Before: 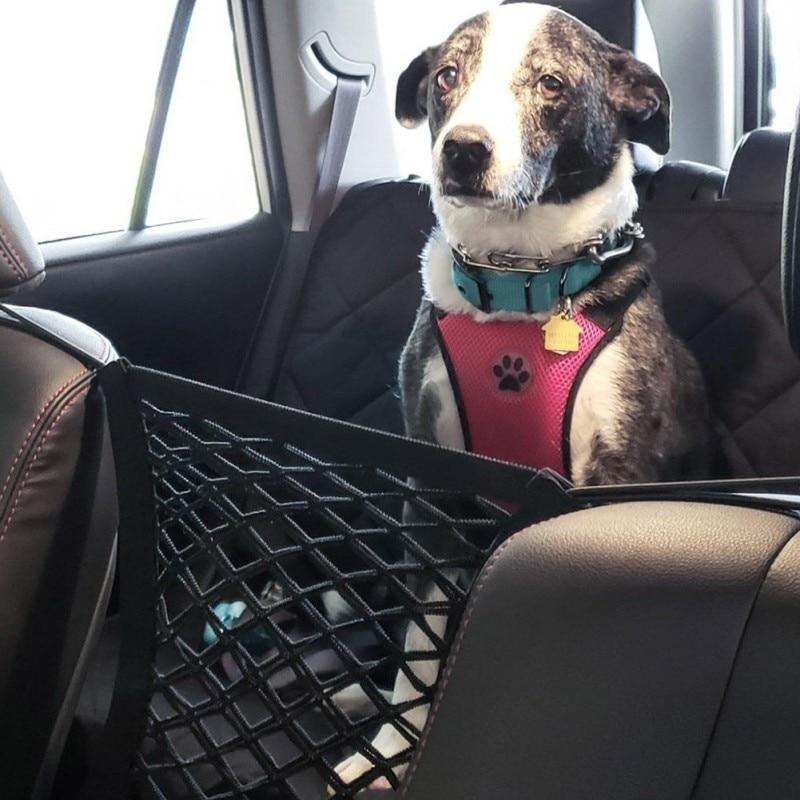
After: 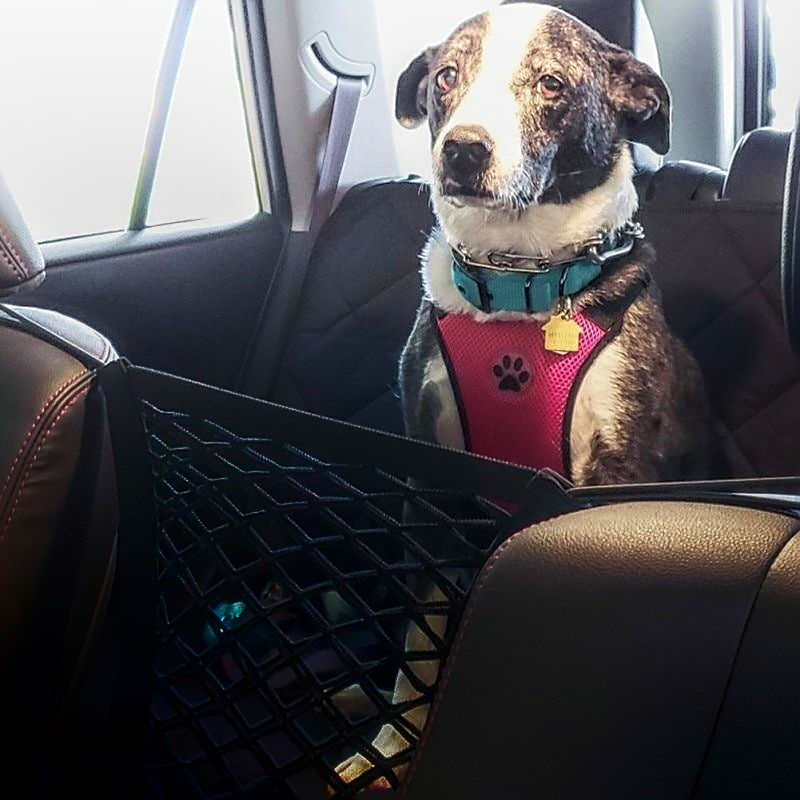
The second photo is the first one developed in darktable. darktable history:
shadows and highlights: shadows -90, highlights 90, soften with gaussian
local contrast: highlights 0%, shadows 0%, detail 133%
sharpen: on, module defaults
velvia: on, module defaults
